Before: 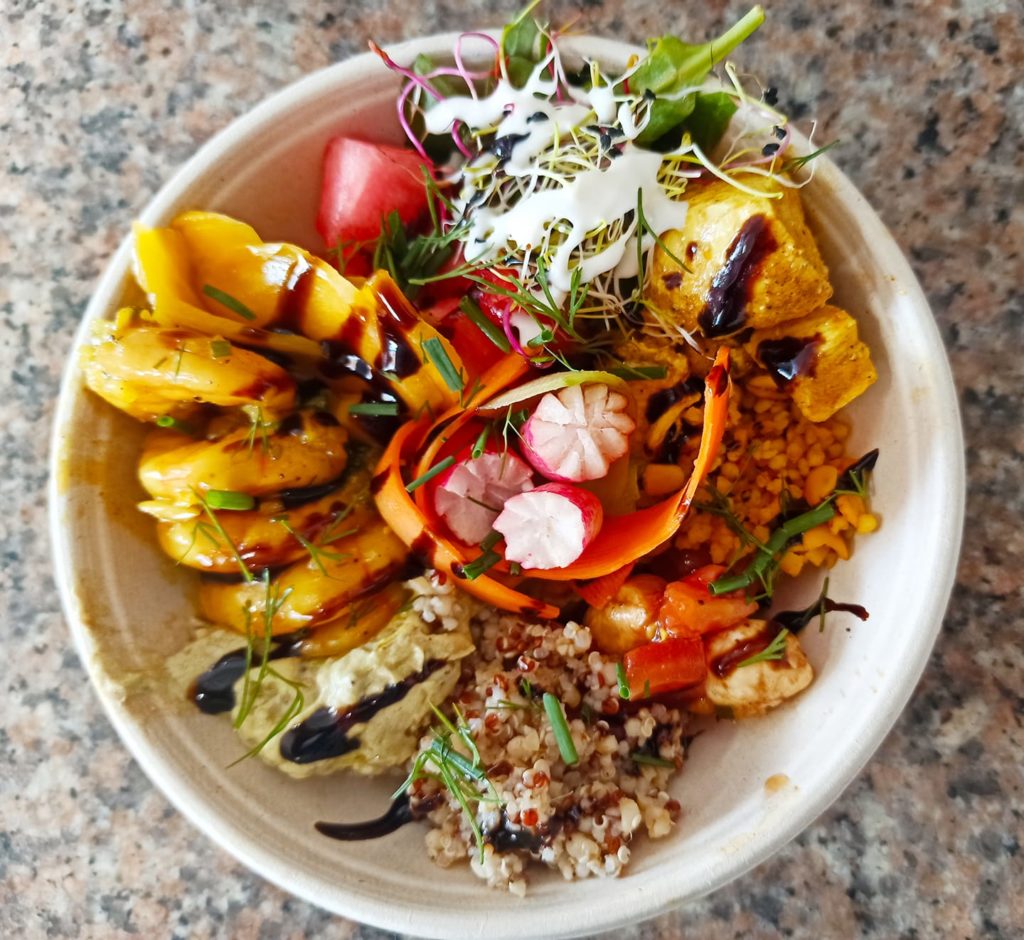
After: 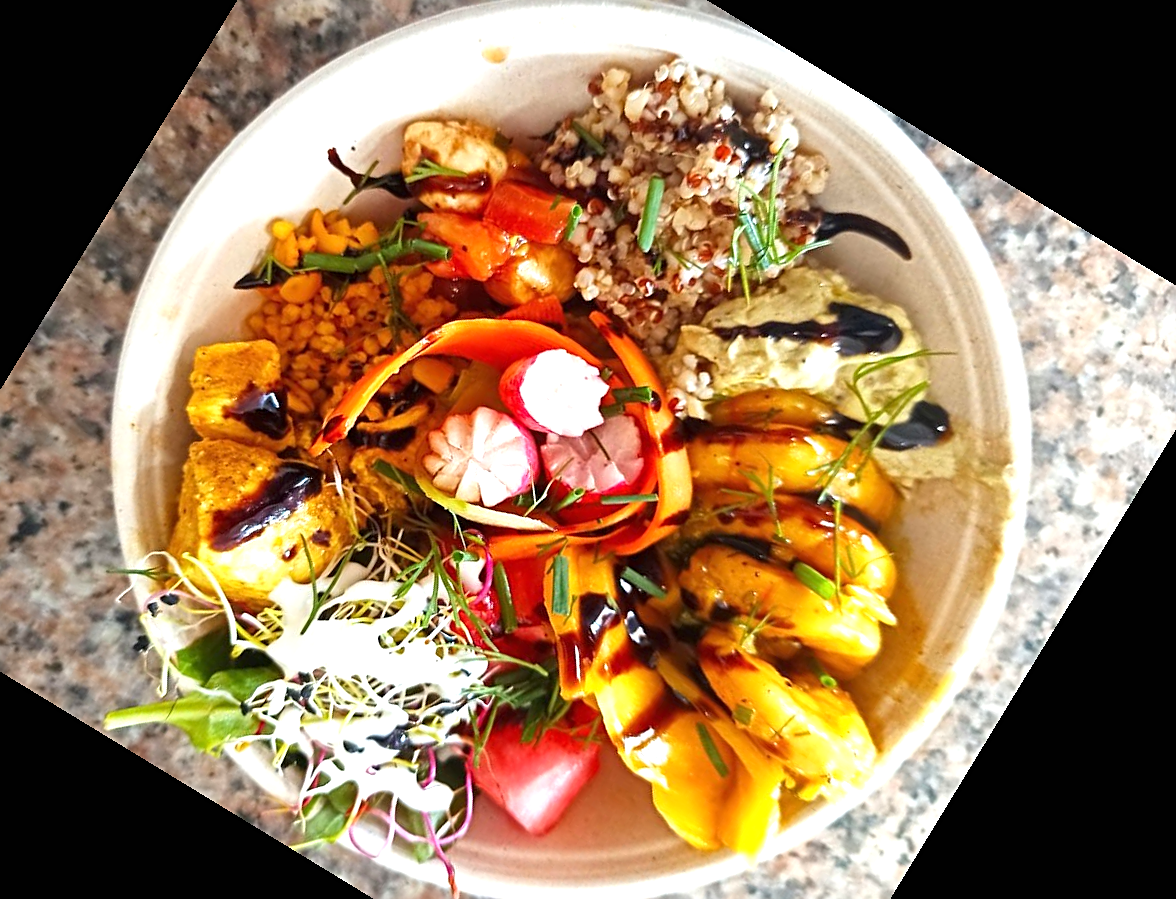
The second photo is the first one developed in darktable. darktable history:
crop and rotate: angle 148.68°, left 9.111%, top 15.603%, right 4.588%, bottom 17.041%
exposure: black level correction 0, exposure 0.7 EV, compensate highlight preservation false
sharpen: on, module defaults
